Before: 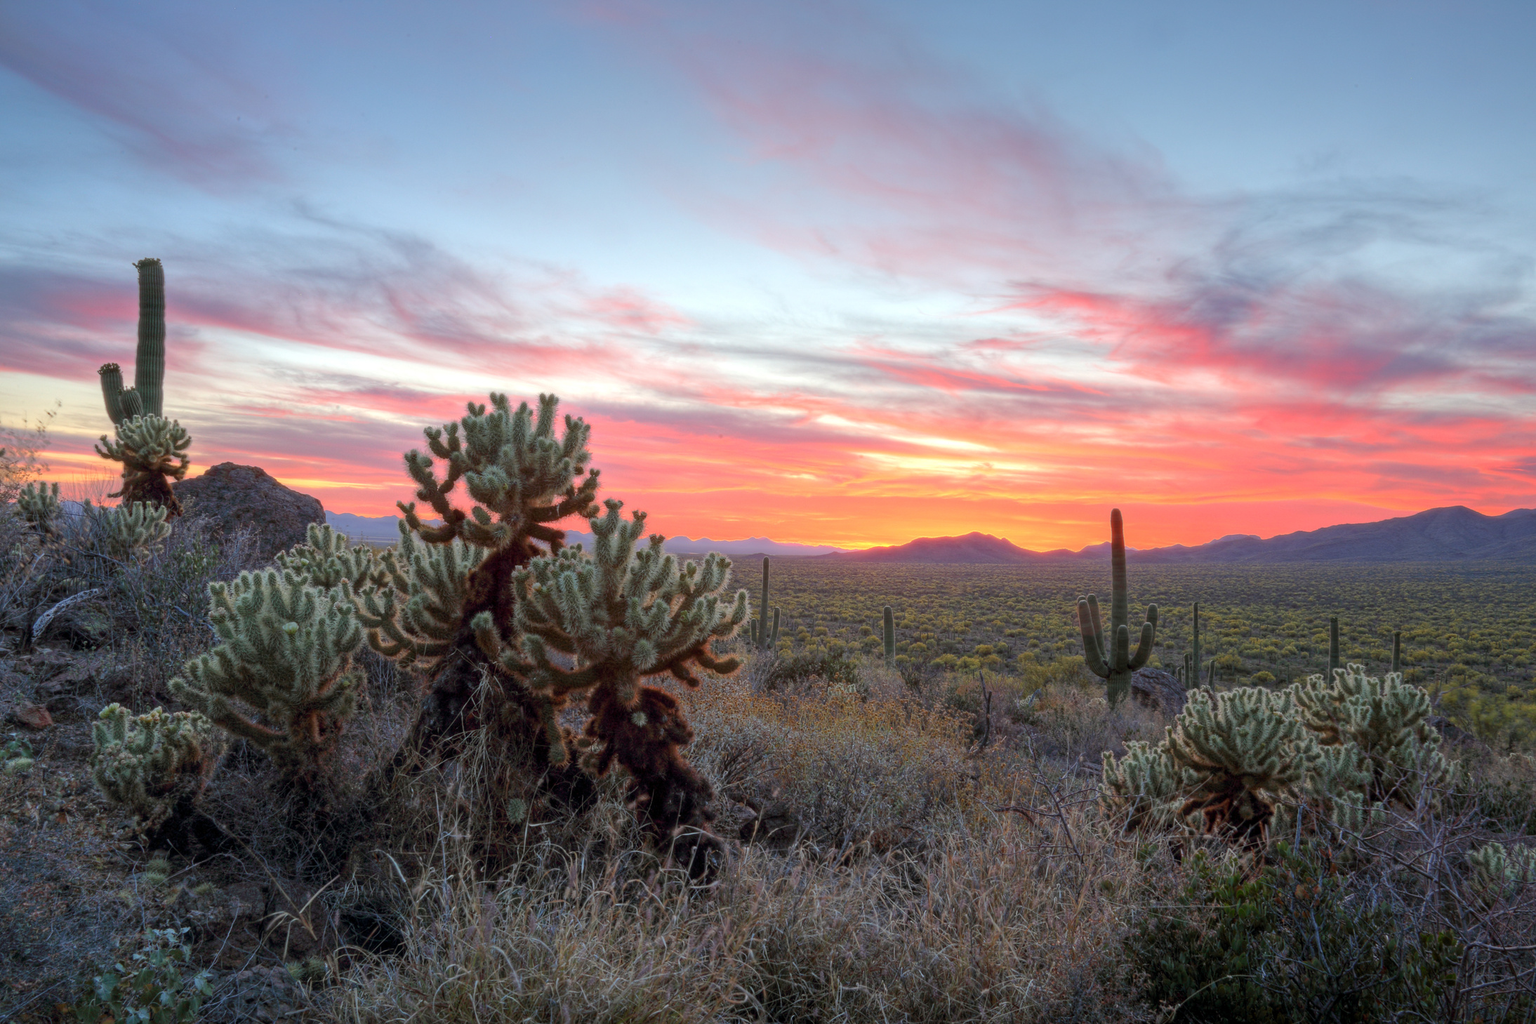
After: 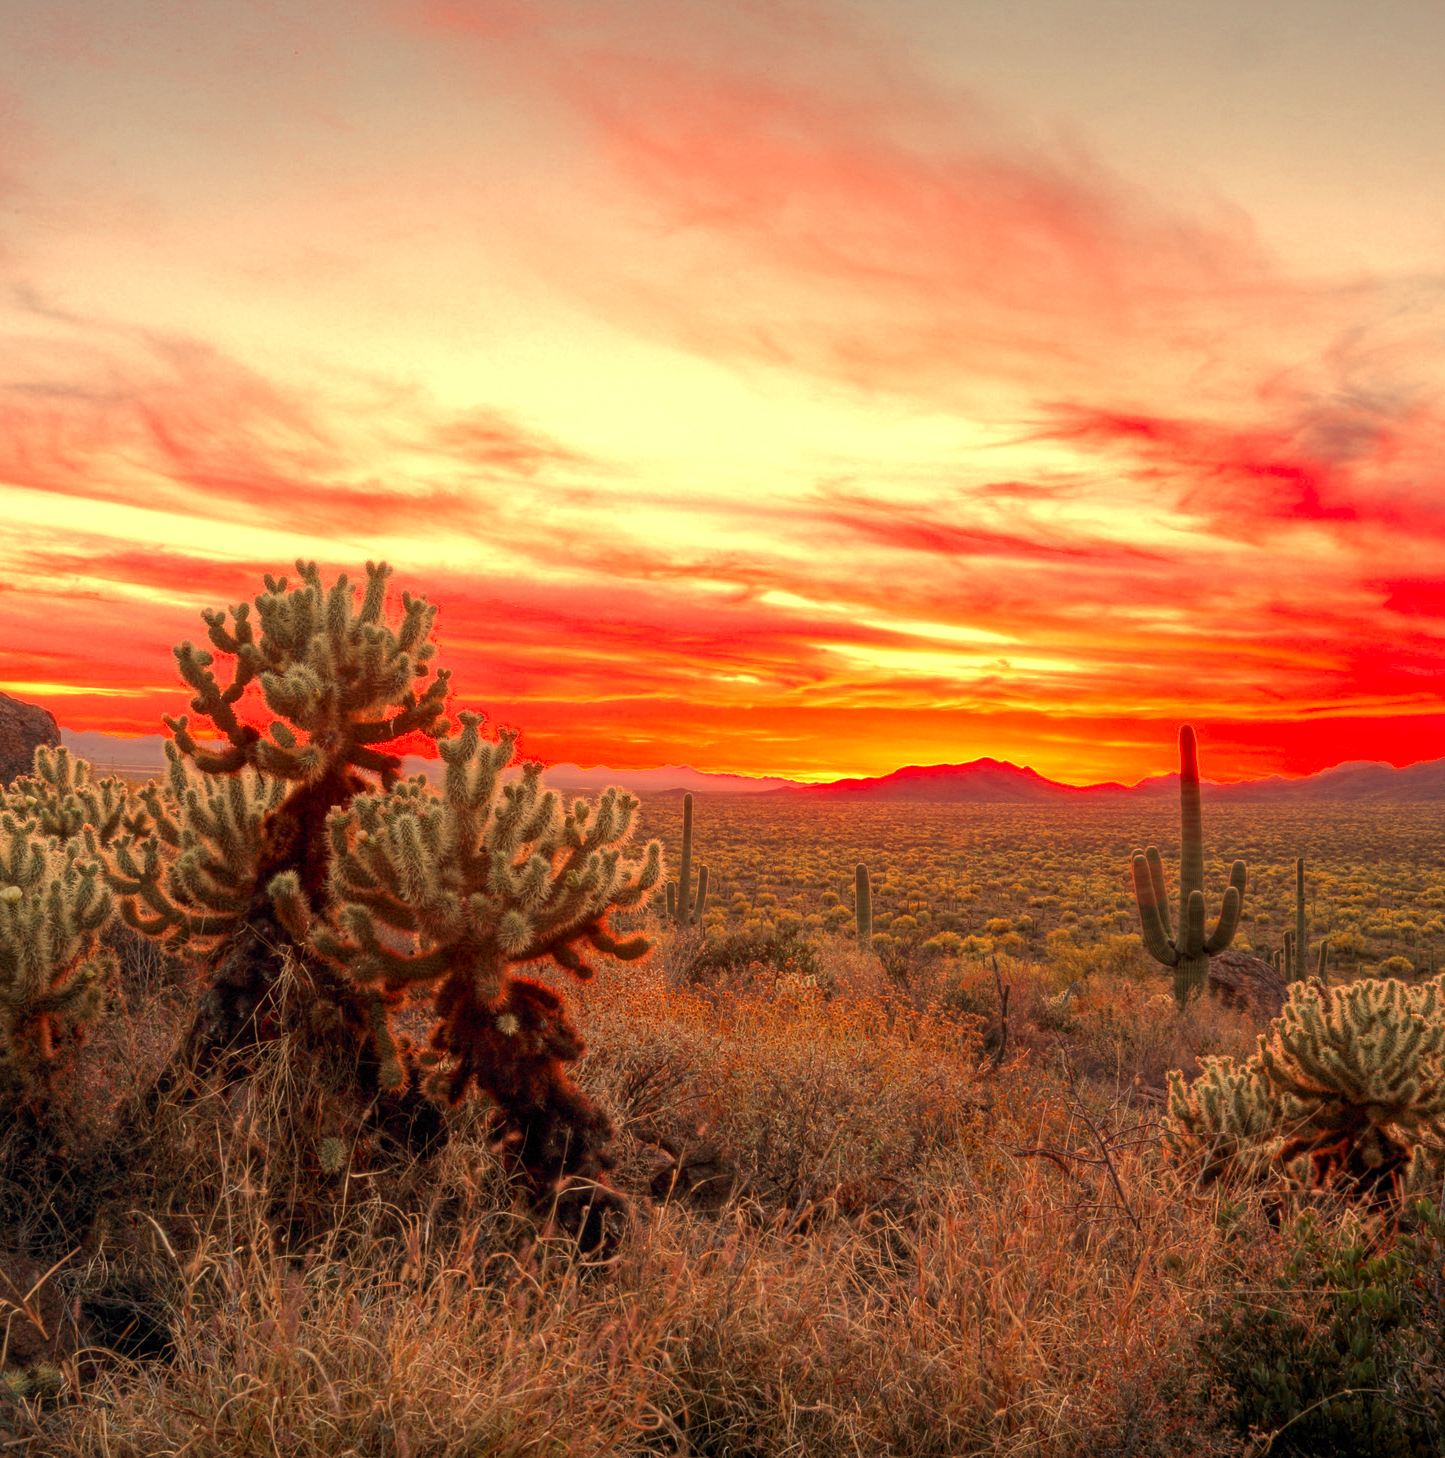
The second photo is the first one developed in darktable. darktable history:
white balance: red 1.467, blue 0.684
crop and rotate: left 18.442%, right 15.508%
color zones: curves: ch0 [(0.004, 0.305) (0.261, 0.623) (0.389, 0.399) (0.708, 0.571) (0.947, 0.34)]; ch1 [(0.025, 0.645) (0.229, 0.584) (0.326, 0.551) (0.484, 0.262) (0.757, 0.643)]
